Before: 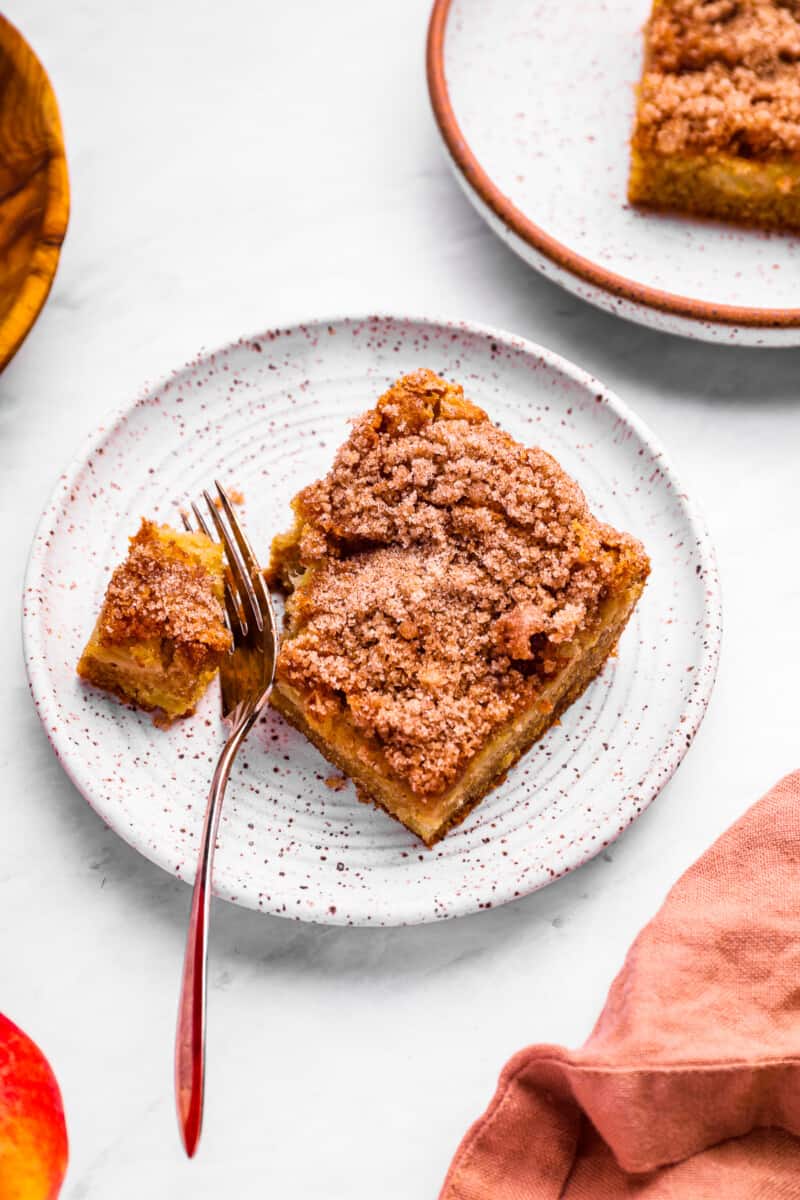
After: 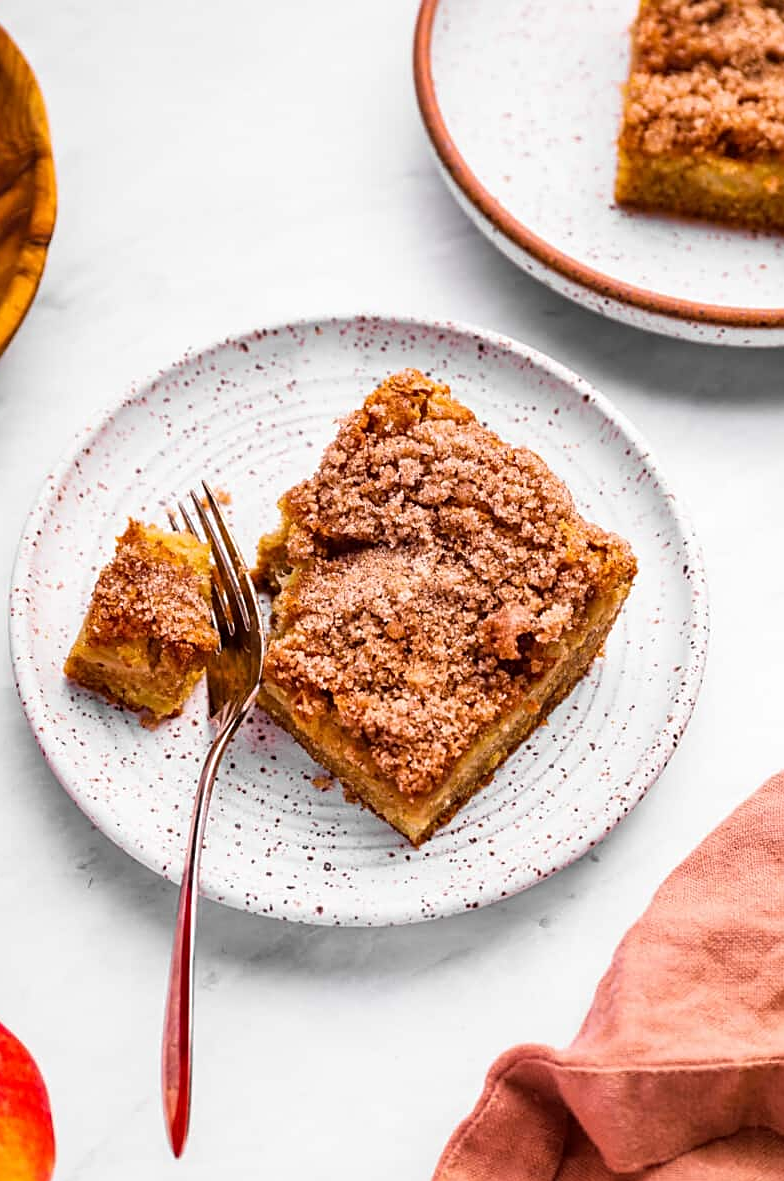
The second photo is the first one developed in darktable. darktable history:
crop: left 1.71%, right 0.272%, bottom 1.511%
sharpen: on, module defaults
